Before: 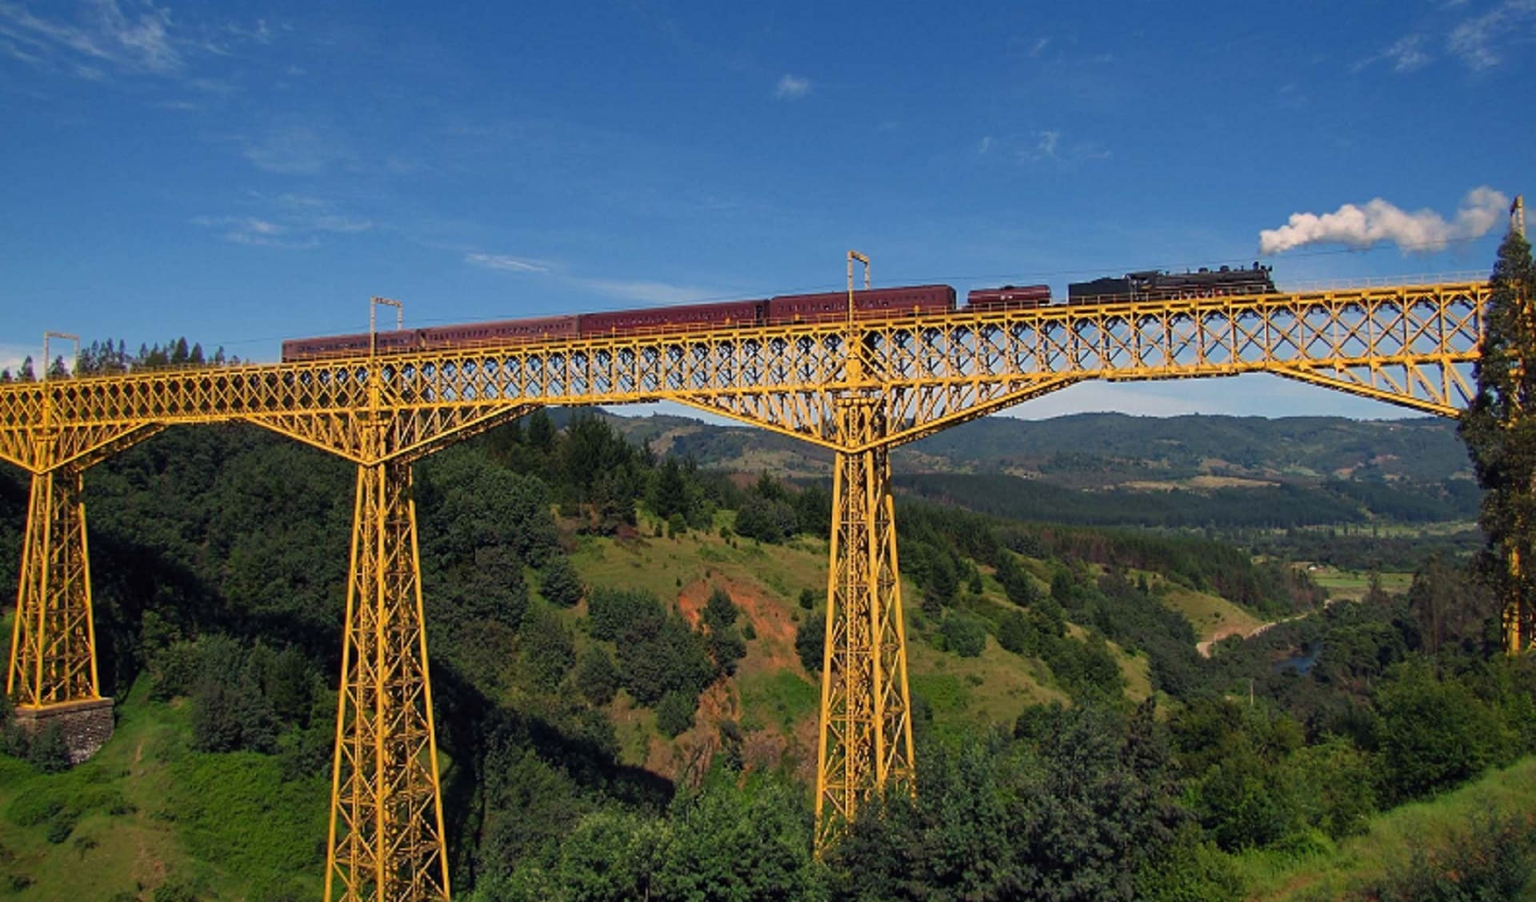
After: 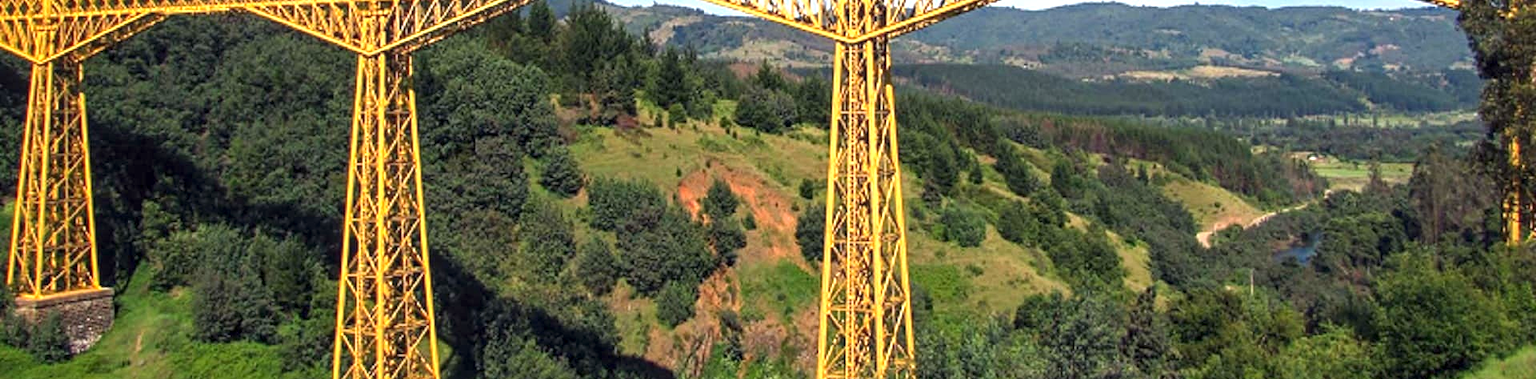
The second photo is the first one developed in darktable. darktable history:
exposure: black level correction 0, exposure 1.1 EV, compensate exposure bias true, compensate highlight preservation false
crop: top 45.551%, bottom 12.262%
local contrast: on, module defaults
